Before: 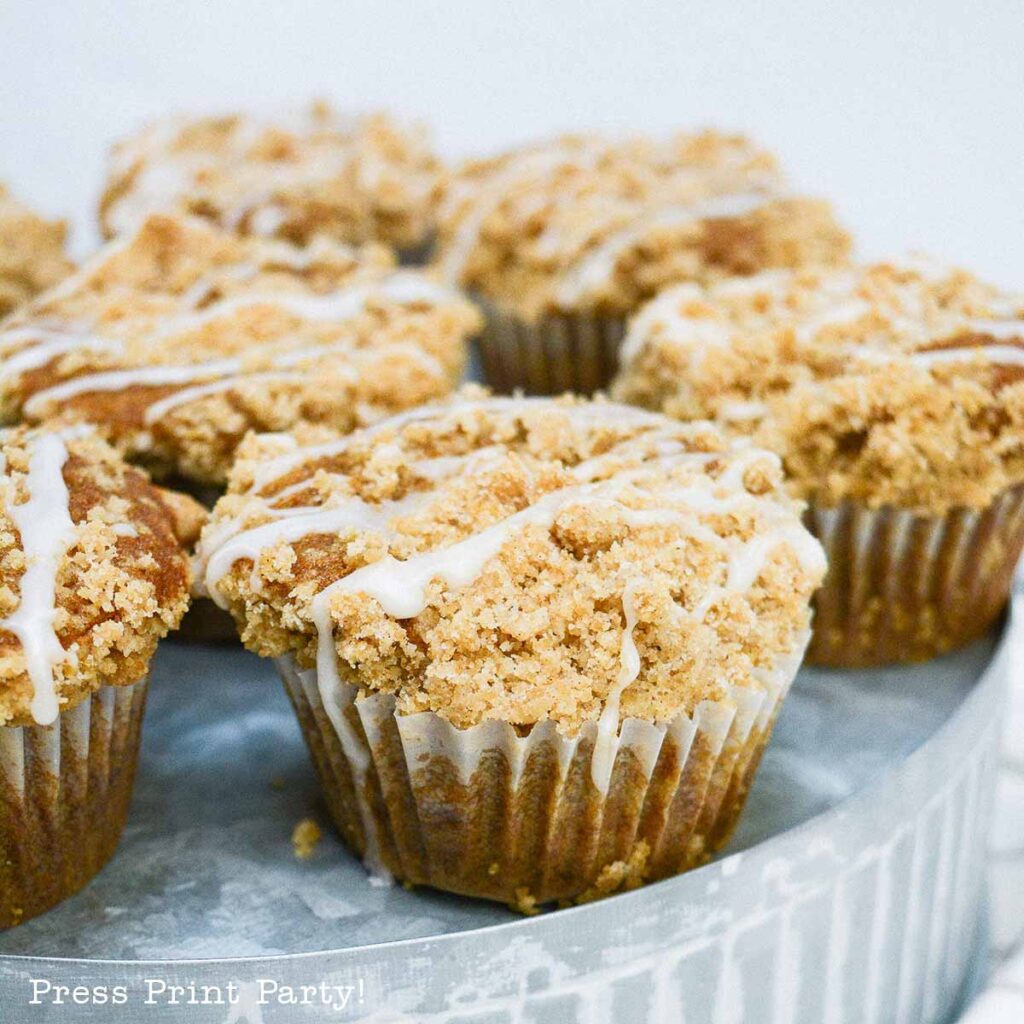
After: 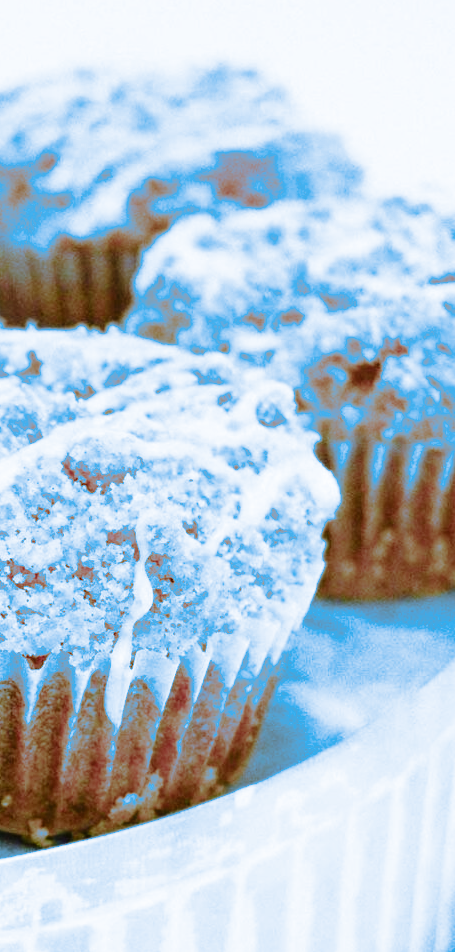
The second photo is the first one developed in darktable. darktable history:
base curve: curves: ch0 [(0, 0) (0.028, 0.03) (0.121, 0.232) (0.46, 0.748) (0.859, 0.968) (1, 1)], preserve colors none
contrast equalizer: y [[0.5, 0.5, 0.478, 0.5, 0.5, 0.5], [0.5 ×6], [0.5 ×6], [0 ×6], [0 ×6]]
split-toning: shadows › hue 220°, shadows › saturation 0.64, highlights › hue 220°, highlights › saturation 0.64, balance 0, compress 5.22%
crop: left 47.628%, top 6.643%, right 7.874%
